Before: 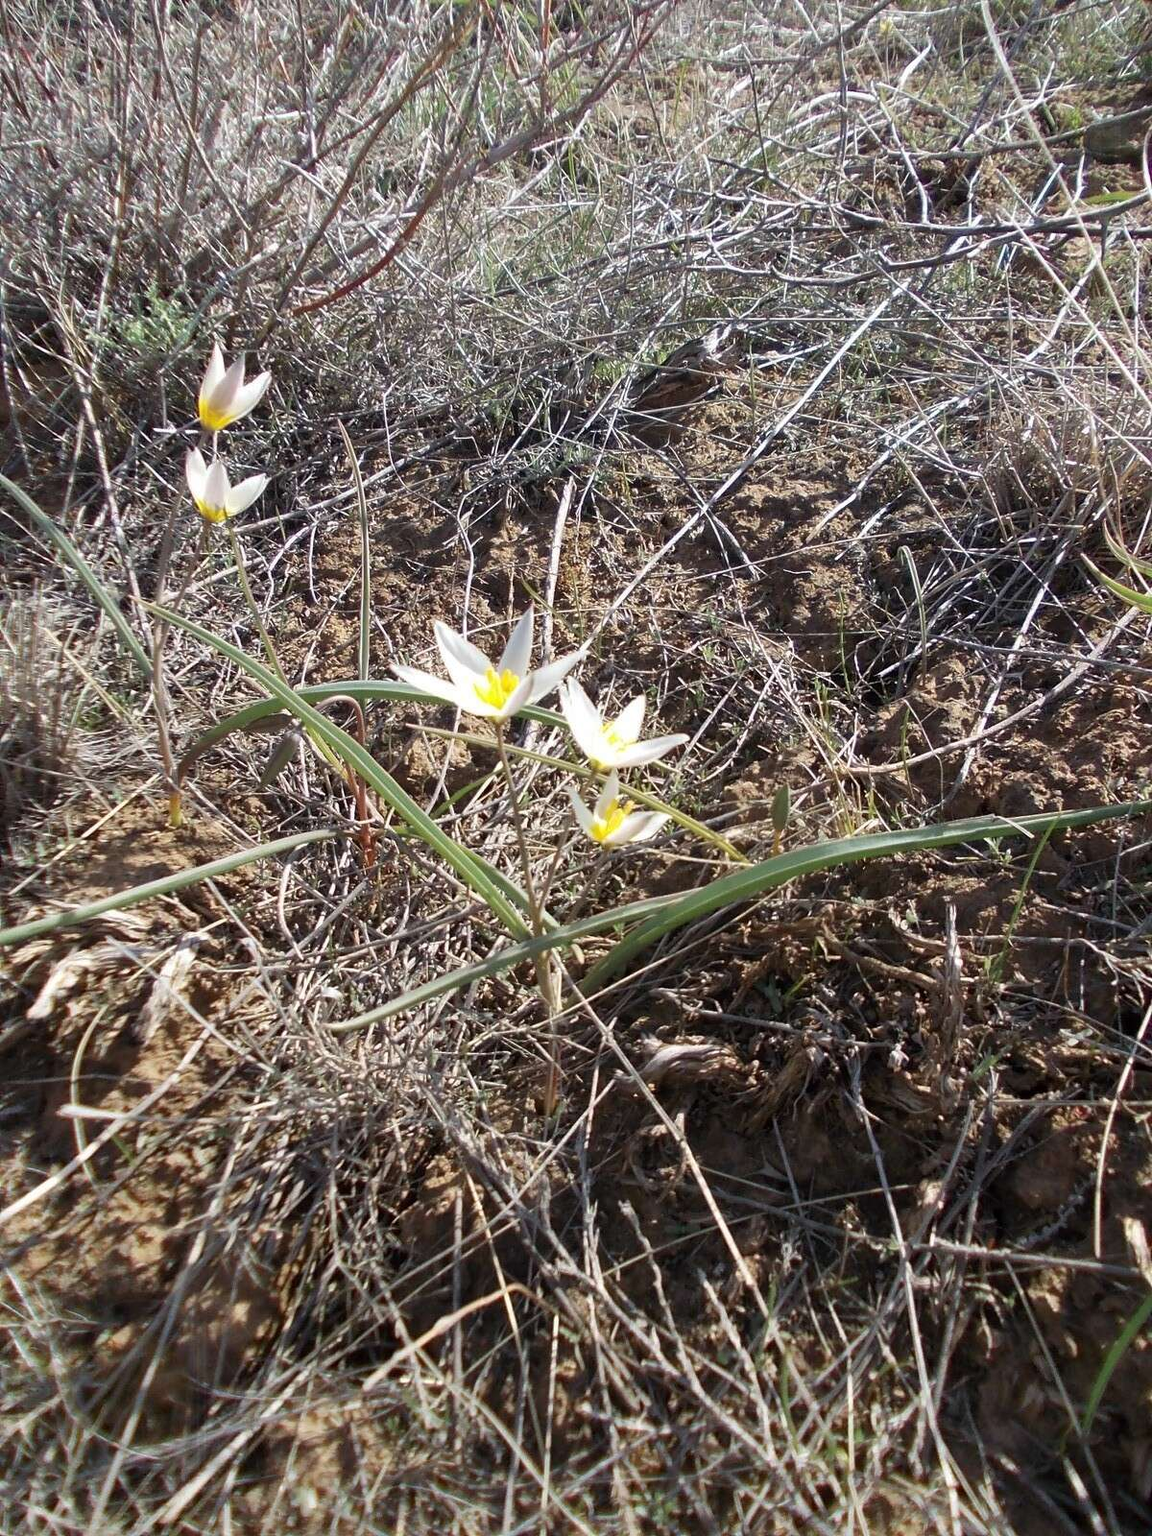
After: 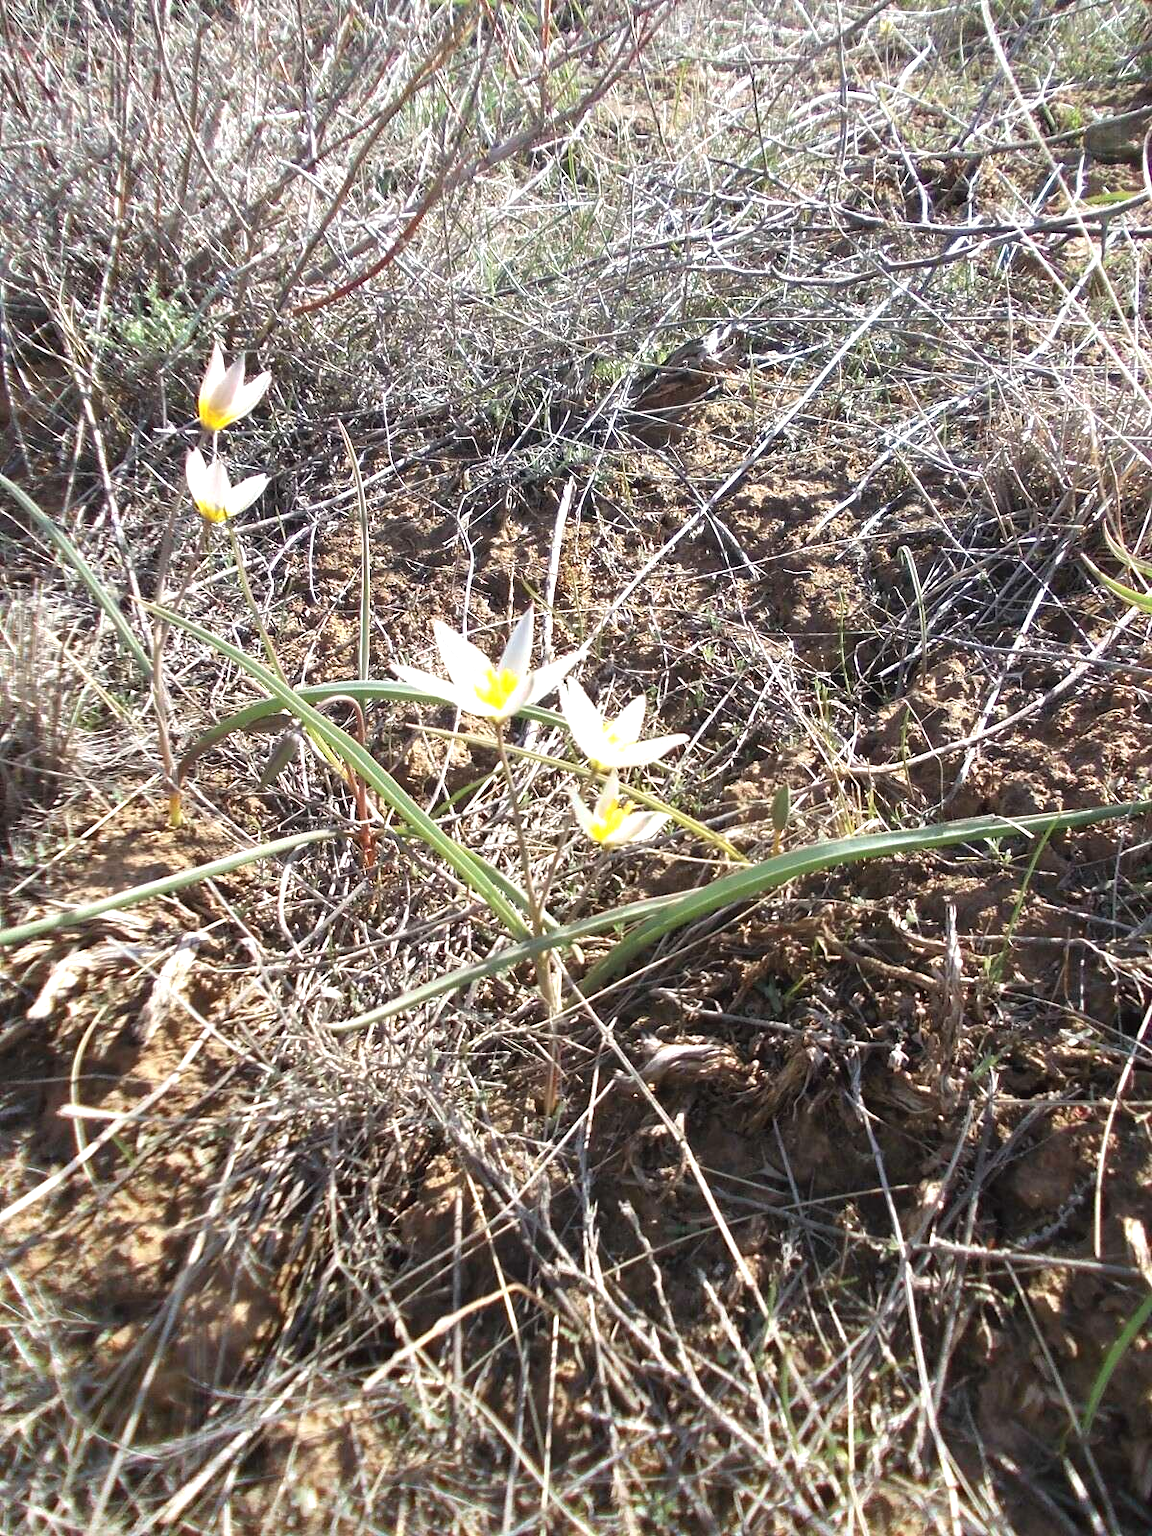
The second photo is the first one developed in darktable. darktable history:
exposure: black level correction -0.002, exposure 0.713 EV, compensate highlight preservation false
